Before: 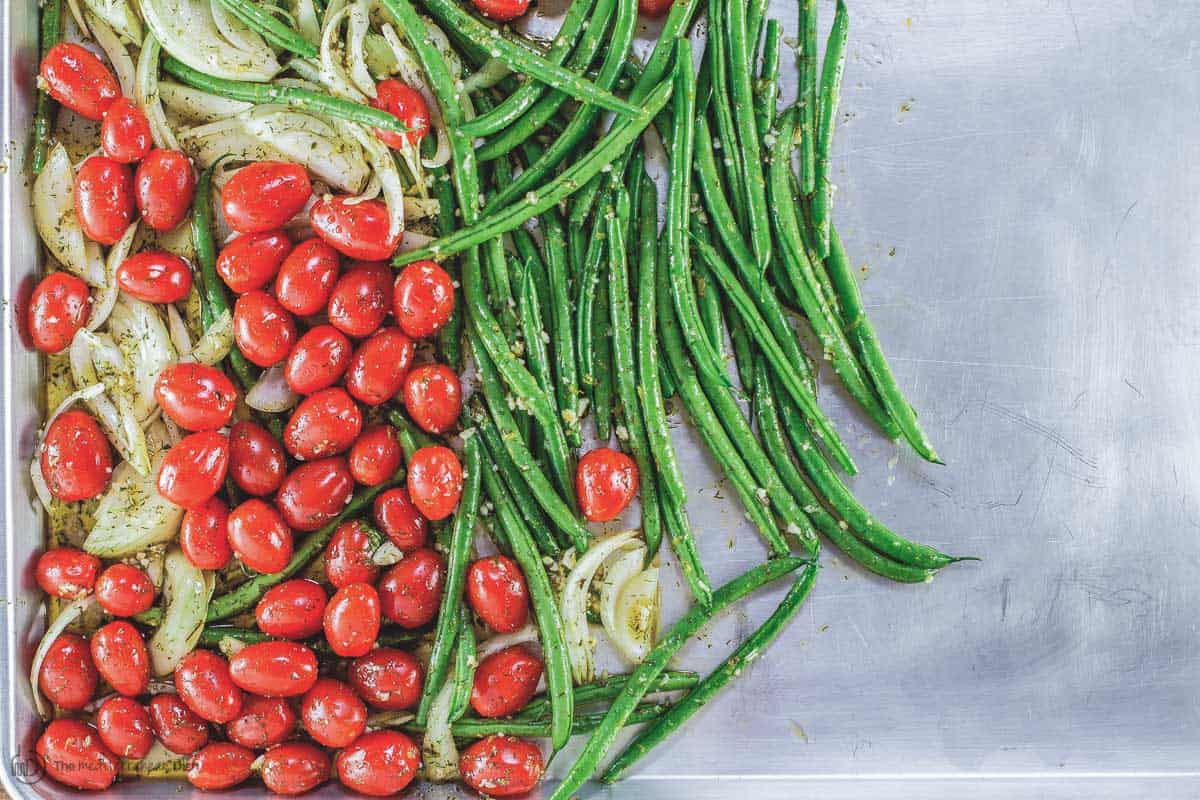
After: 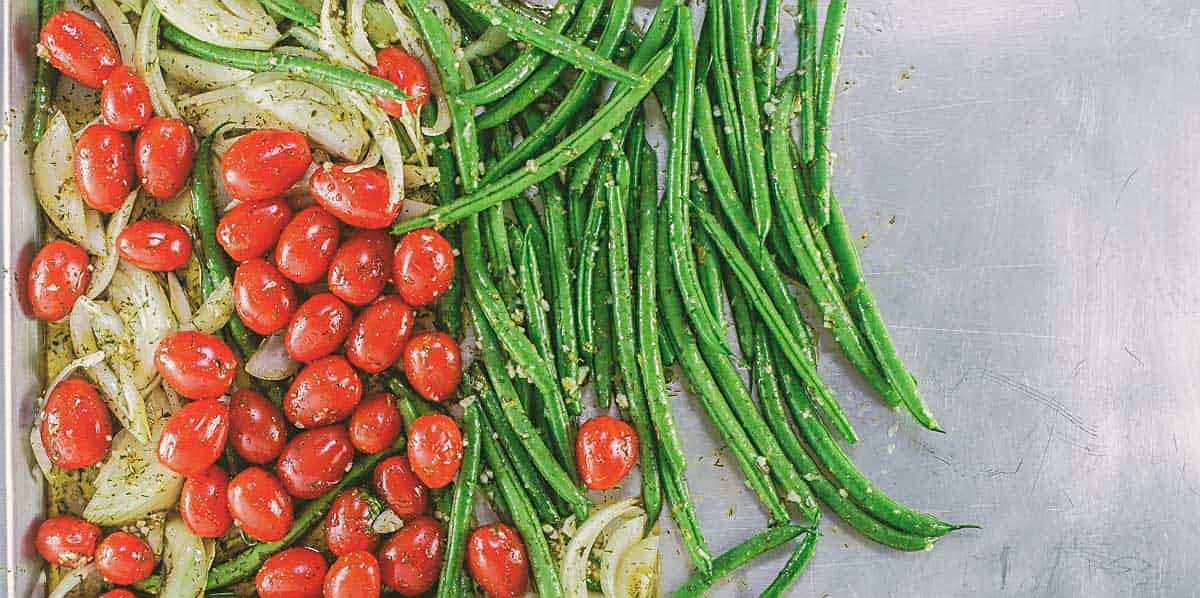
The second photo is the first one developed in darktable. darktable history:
contrast equalizer: octaves 7, y [[0.6 ×6], [0.55 ×6], [0 ×6], [0 ×6], [0 ×6]], mix -0.367
crop: top 4.08%, bottom 21.113%
sharpen: on, module defaults
color correction: highlights a* 4.07, highlights b* 4.96, shadows a* -7.19, shadows b* 5.02
